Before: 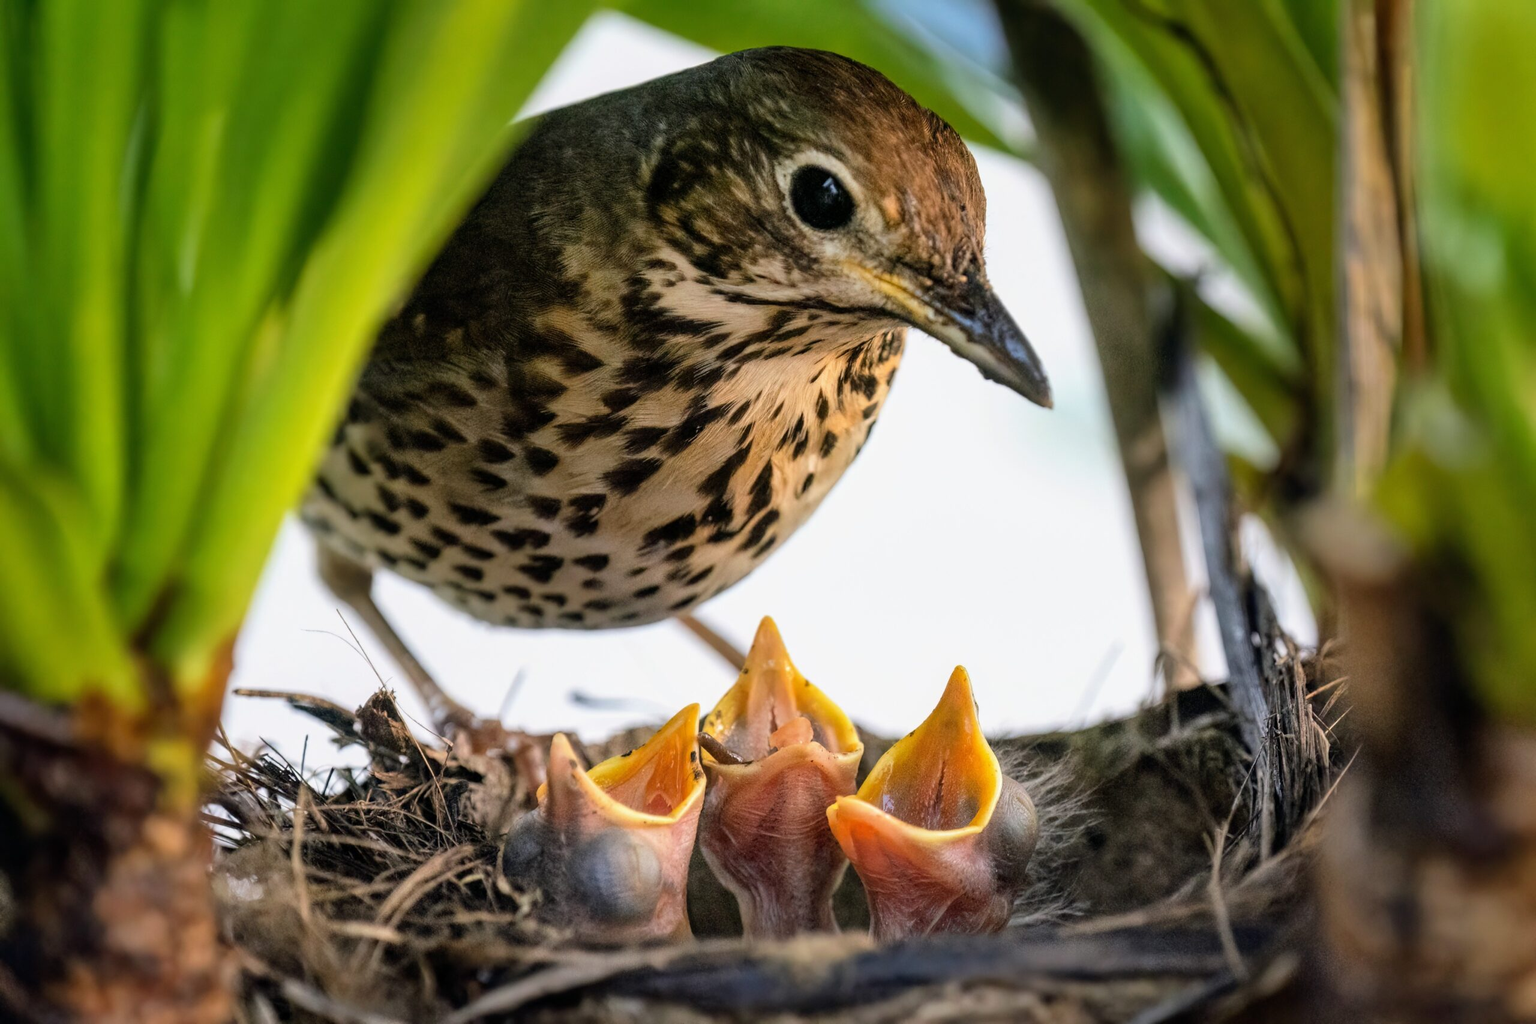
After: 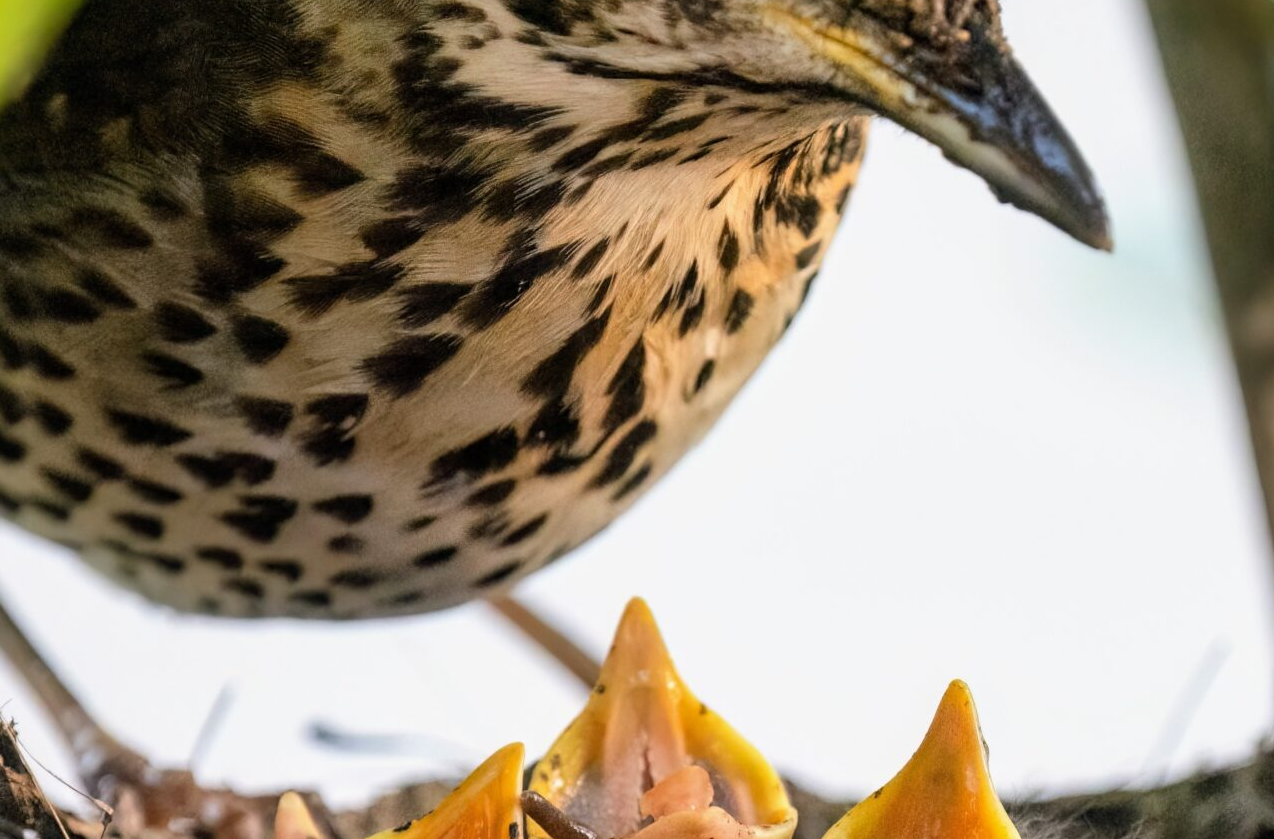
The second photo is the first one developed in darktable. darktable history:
crop: left 25.082%, top 25.202%, right 25.137%, bottom 25.568%
